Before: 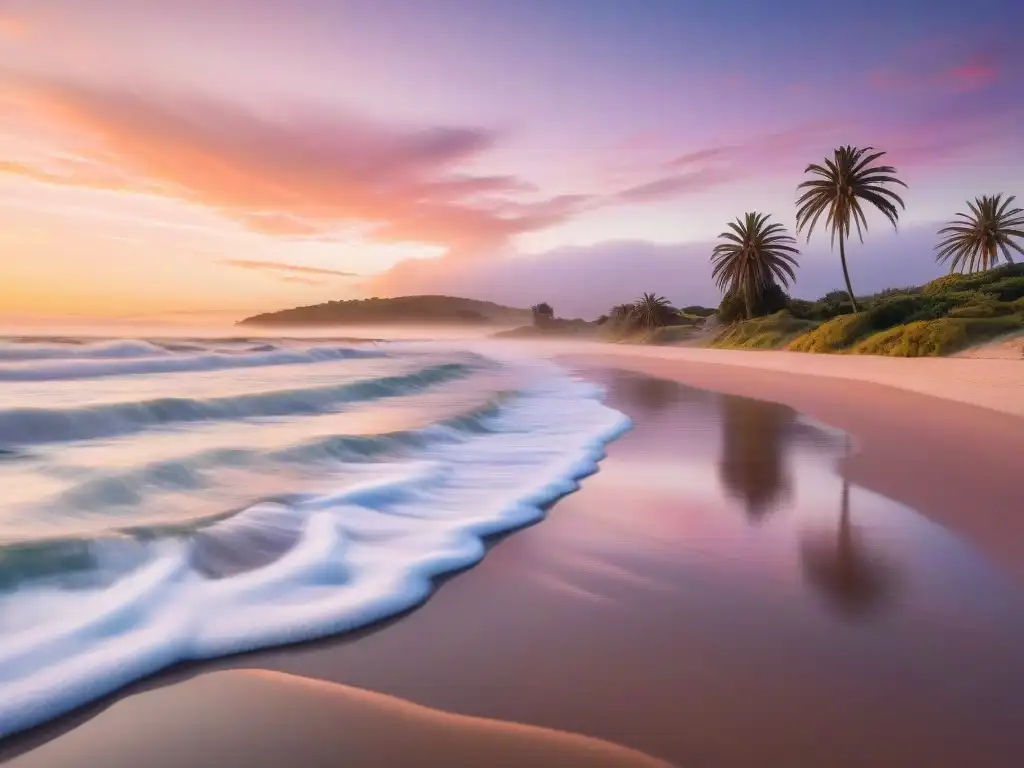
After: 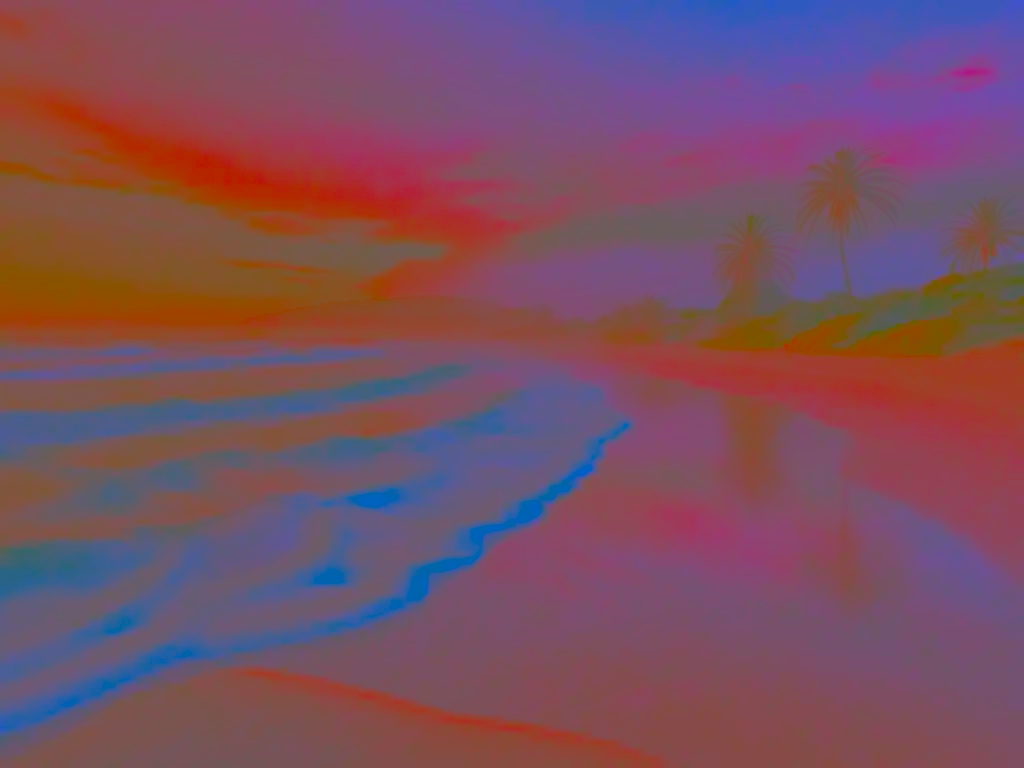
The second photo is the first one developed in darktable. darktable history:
contrast brightness saturation: contrast -0.973, brightness -0.166, saturation 0.759
